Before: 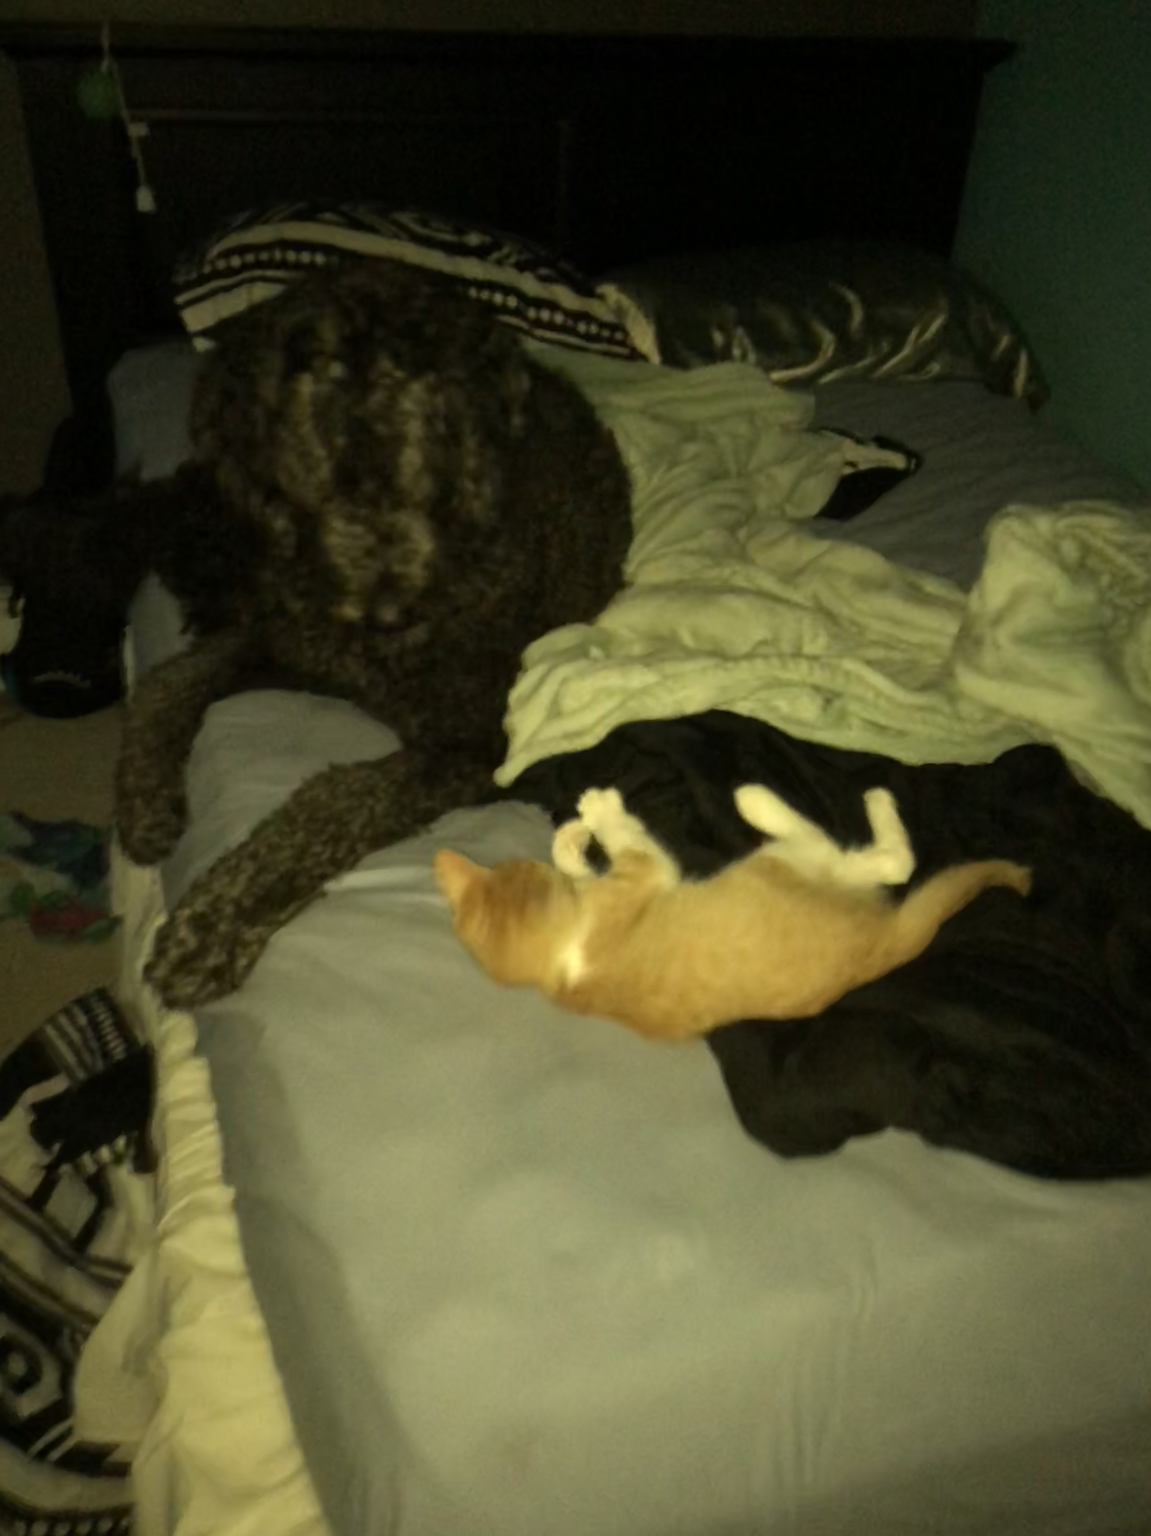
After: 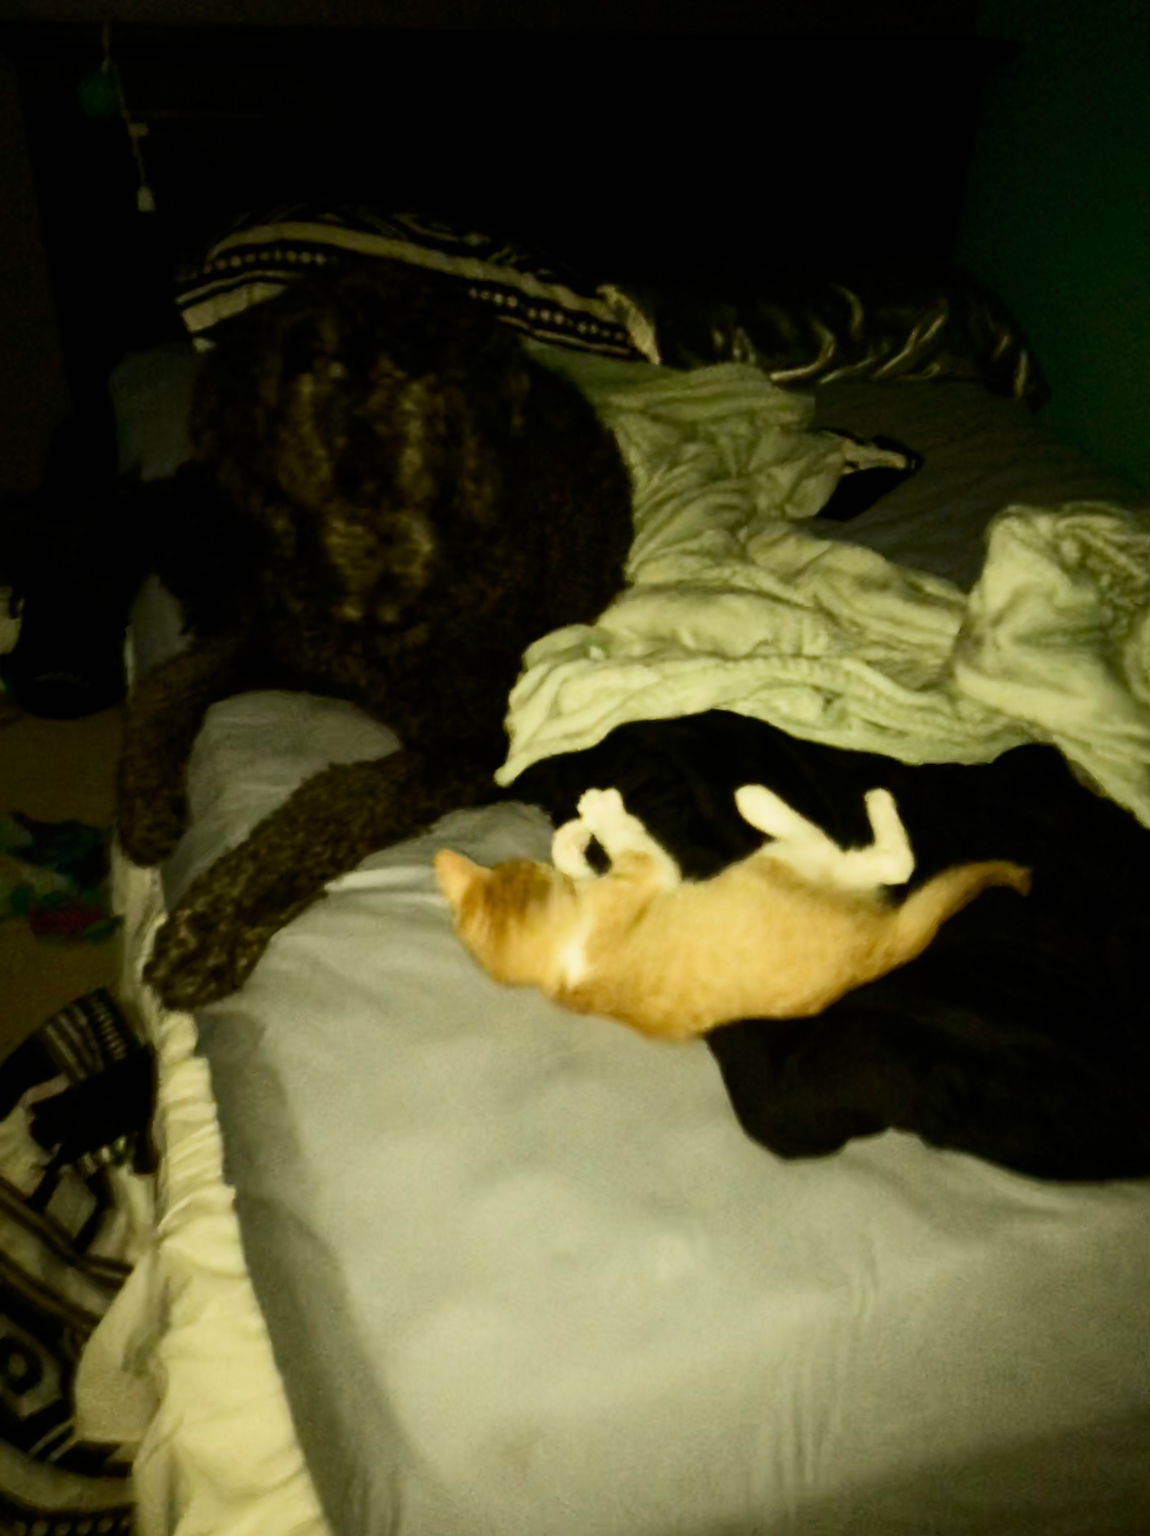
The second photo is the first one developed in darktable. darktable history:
filmic rgb: black relative exposure -8.02 EV, white relative exposure 4.06 EV, hardness 4.15, add noise in highlights 0, preserve chrominance no, color science v4 (2020)
contrast brightness saturation: contrast 0.376, brightness 0.104
